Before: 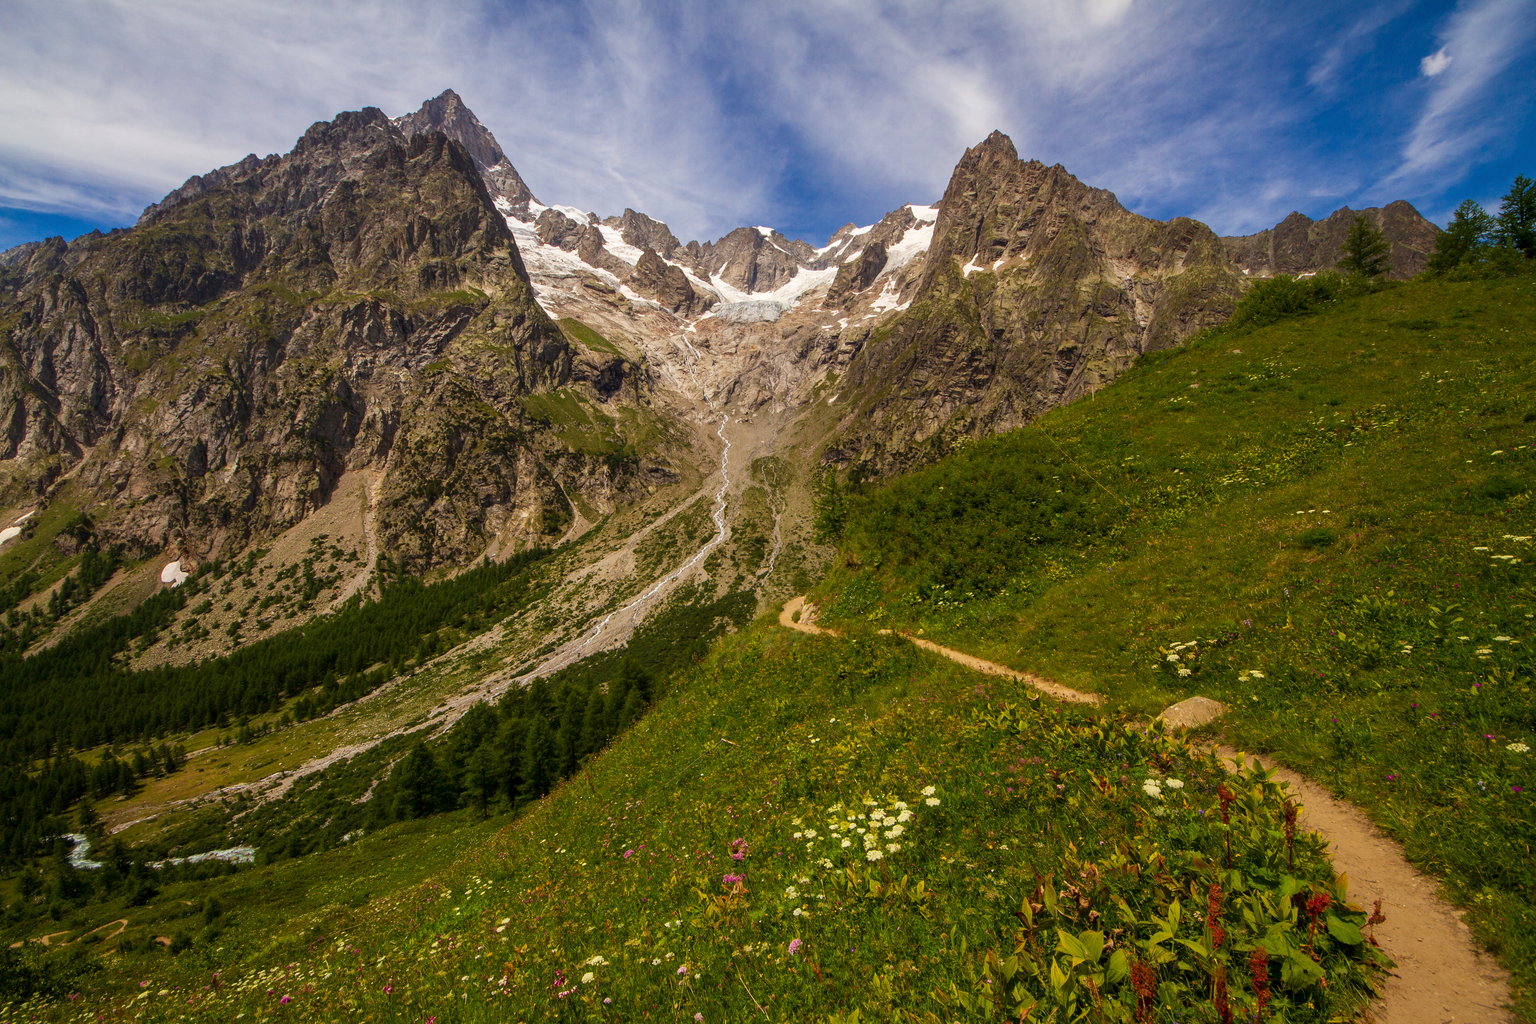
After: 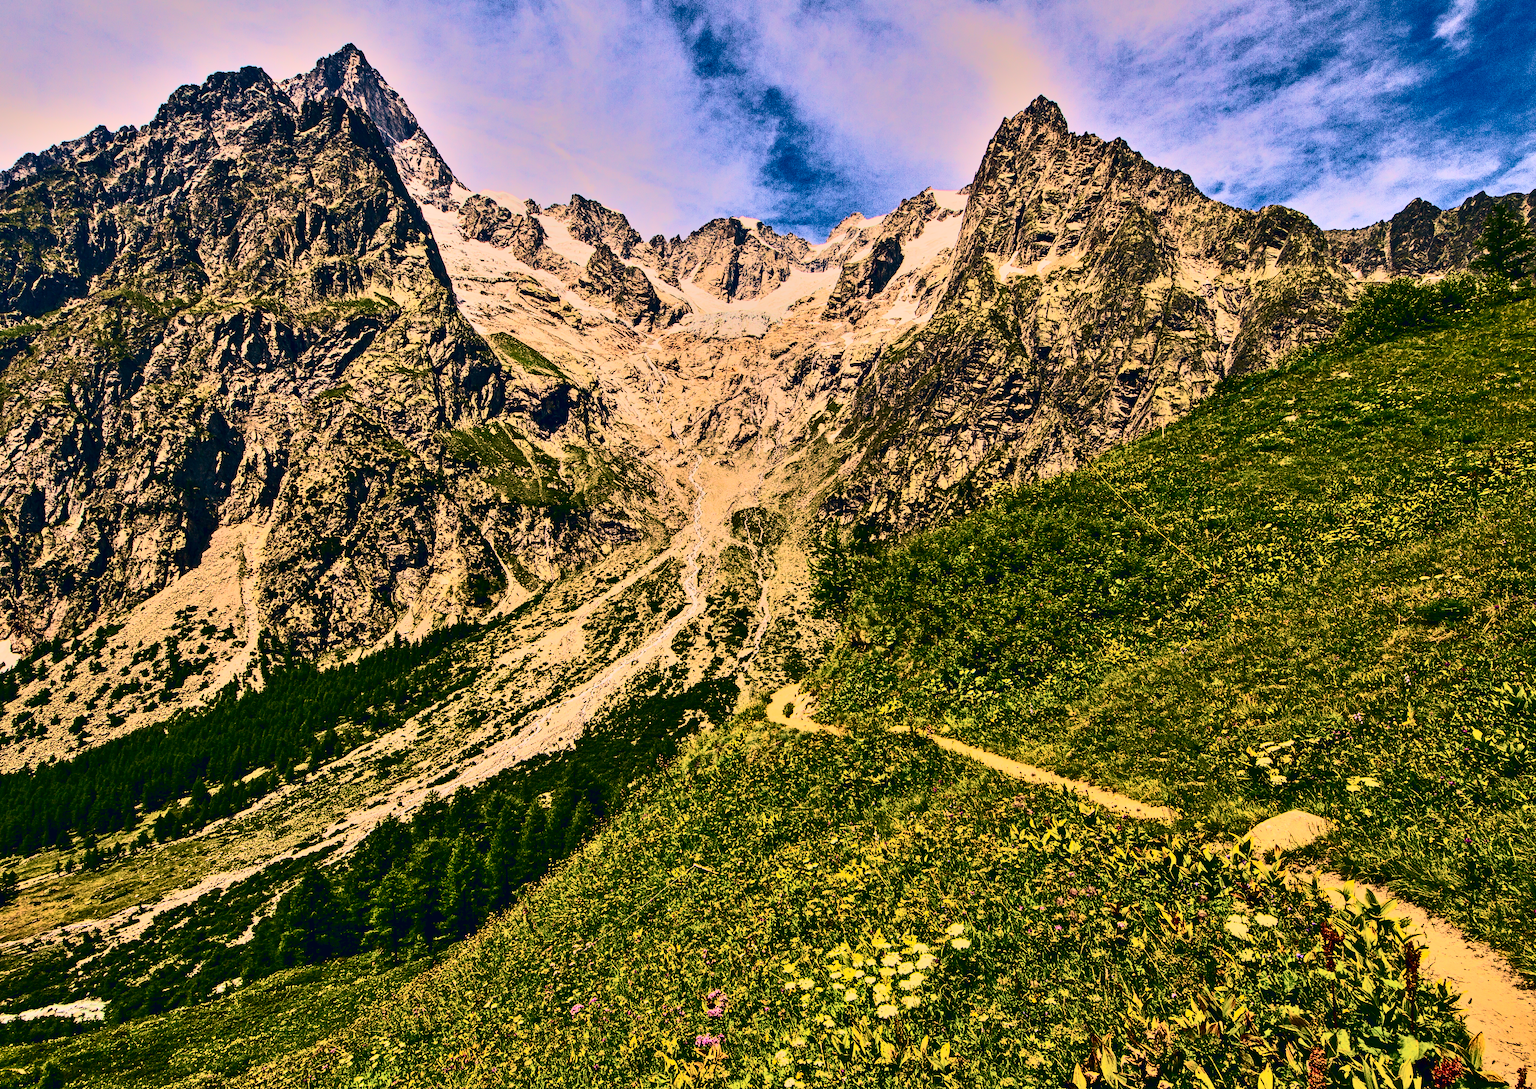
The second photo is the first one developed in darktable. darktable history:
contrast brightness saturation: contrast 0.93, brightness 0.2
color correction: highlights a* 10.32, highlights b* 14.66, shadows a* -9.59, shadows b* -15.02
exposure: exposure 0.485 EV, compensate highlight preservation false
velvia: strength 40%
crop: left 11.225%, top 5.381%, right 9.565%, bottom 10.314%
shadows and highlights: shadows 80.73, white point adjustment -9.07, highlights -61.46, soften with gaussian
contrast equalizer: octaves 7, y [[0.5, 0.542, 0.583, 0.625, 0.667, 0.708], [0.5 ×6], [0.5 ×6], [0 ×6], [0 ×6]]
